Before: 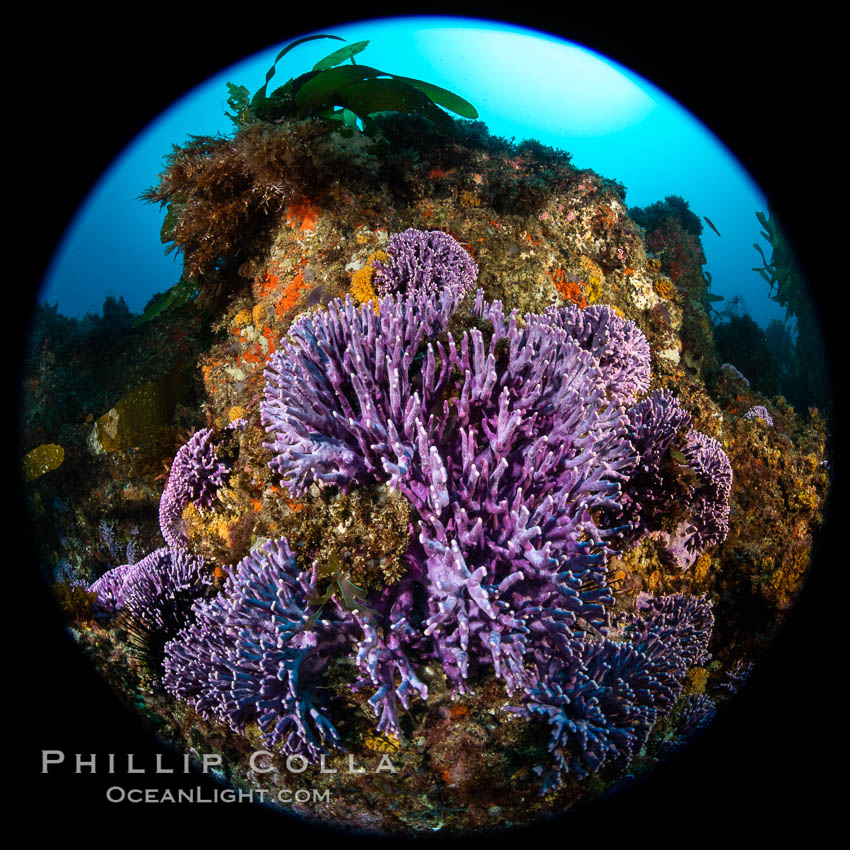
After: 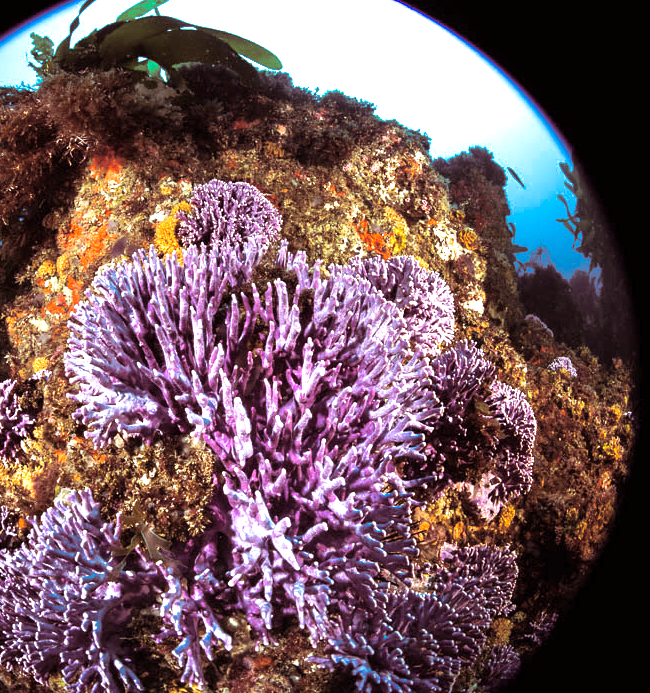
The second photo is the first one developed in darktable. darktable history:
crop: left 23.095%, top 5.827%, bottom 11.854%
split-toning: on, module defaults
exposure: exposure 1 EV, compensate highlight preservation false
